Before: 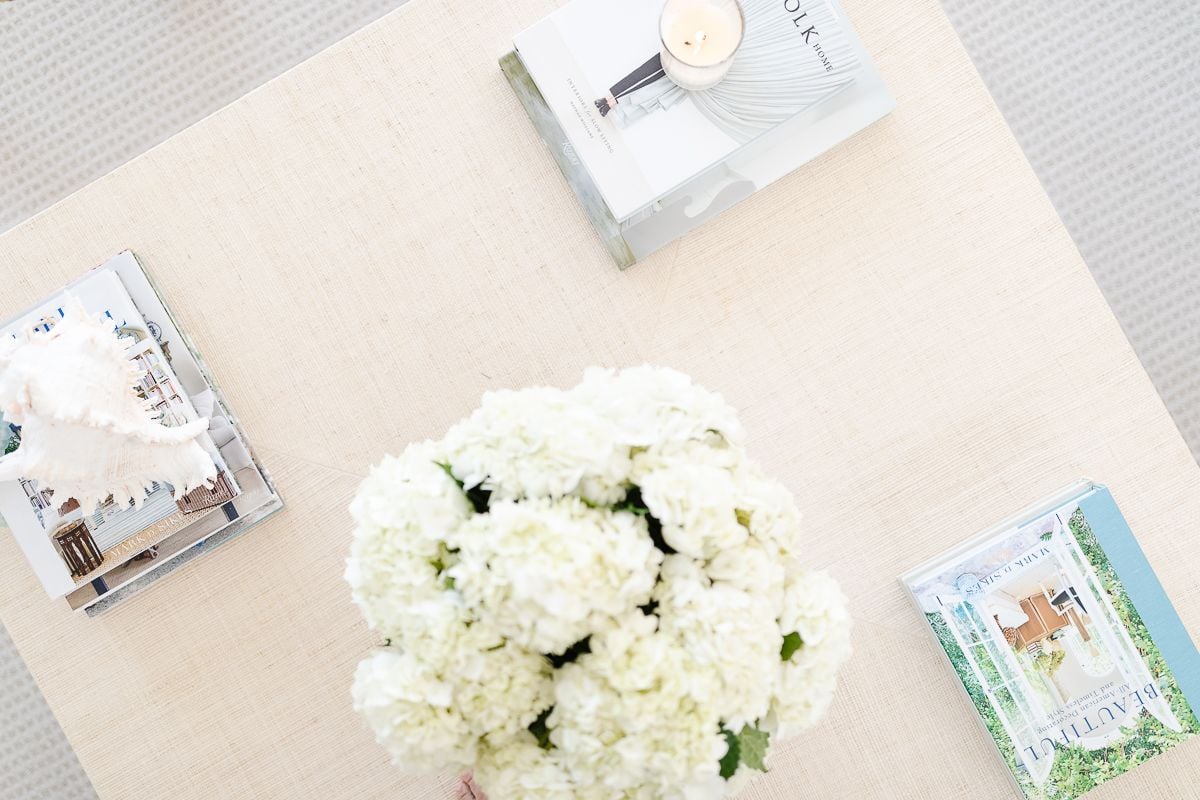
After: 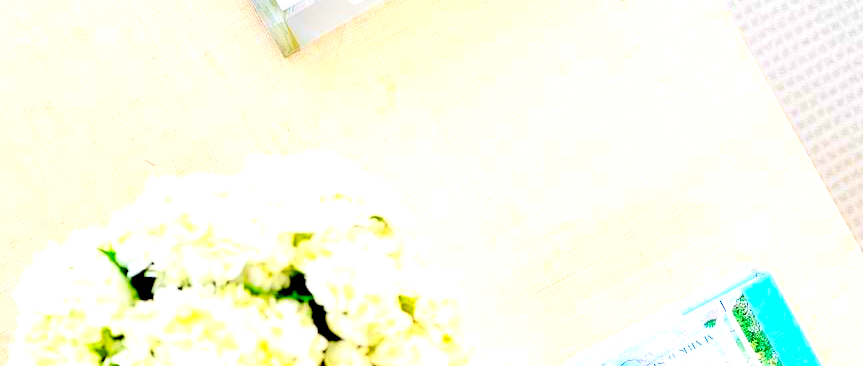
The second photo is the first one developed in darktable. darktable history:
color correction: highlights b* 0.066, saturation 2.97
crop and rotate: left 28.036%, top 26.804%, bottom 27.333%
exposure: black level correction 0.039, exposure 0.5 EV, compensate highlight preservation false
